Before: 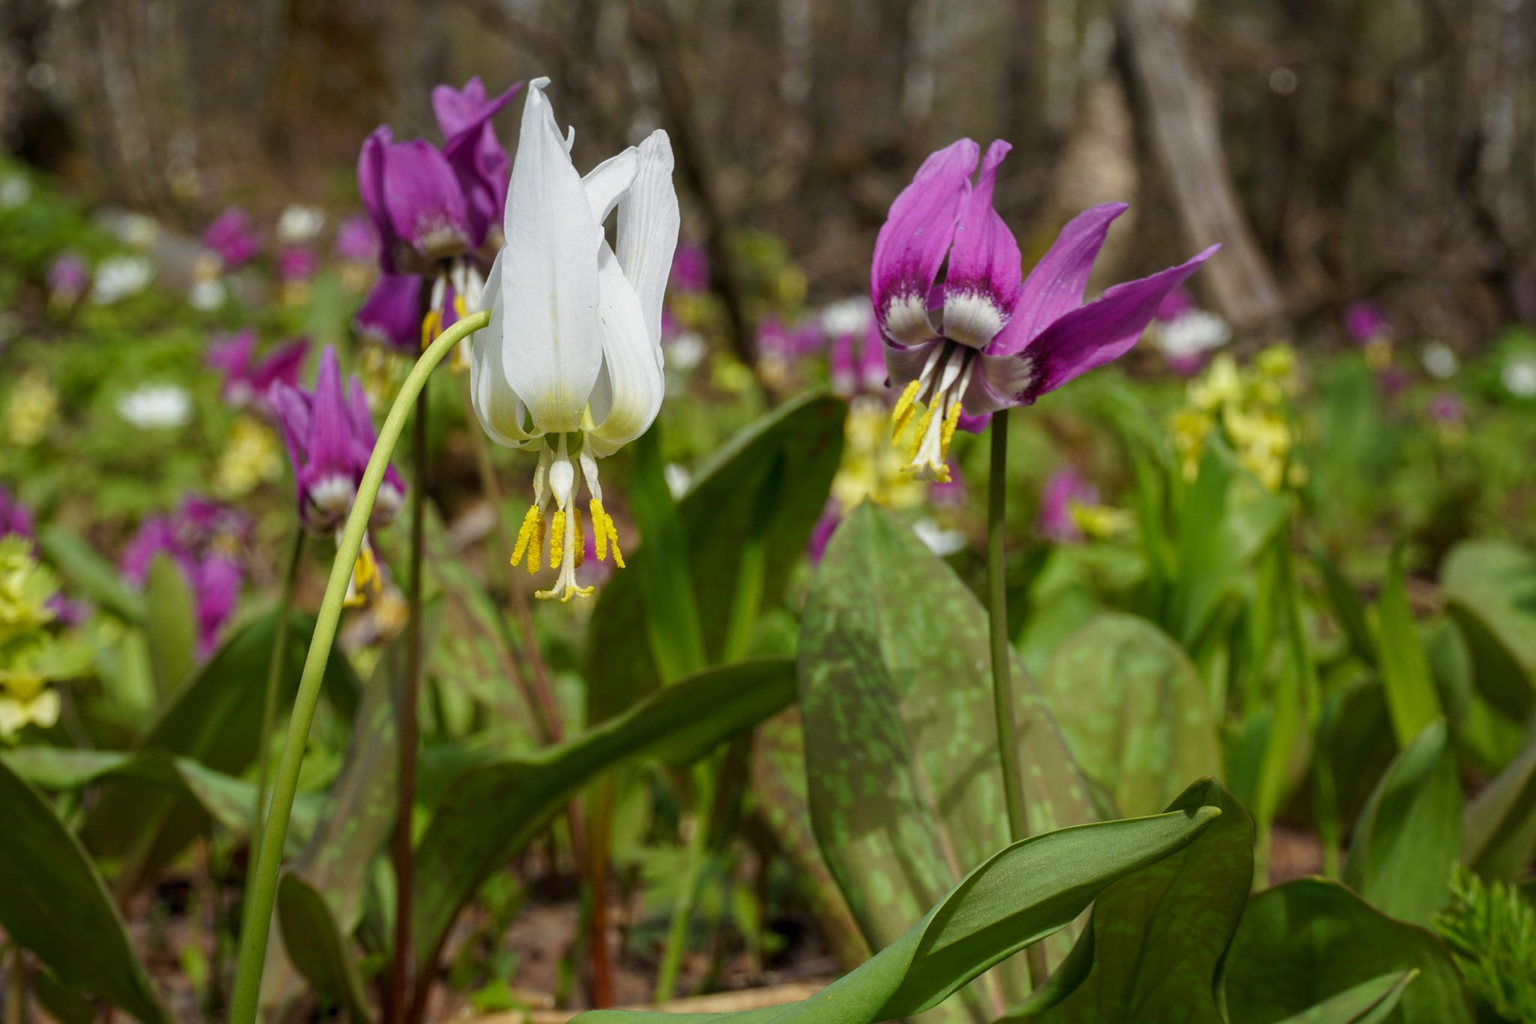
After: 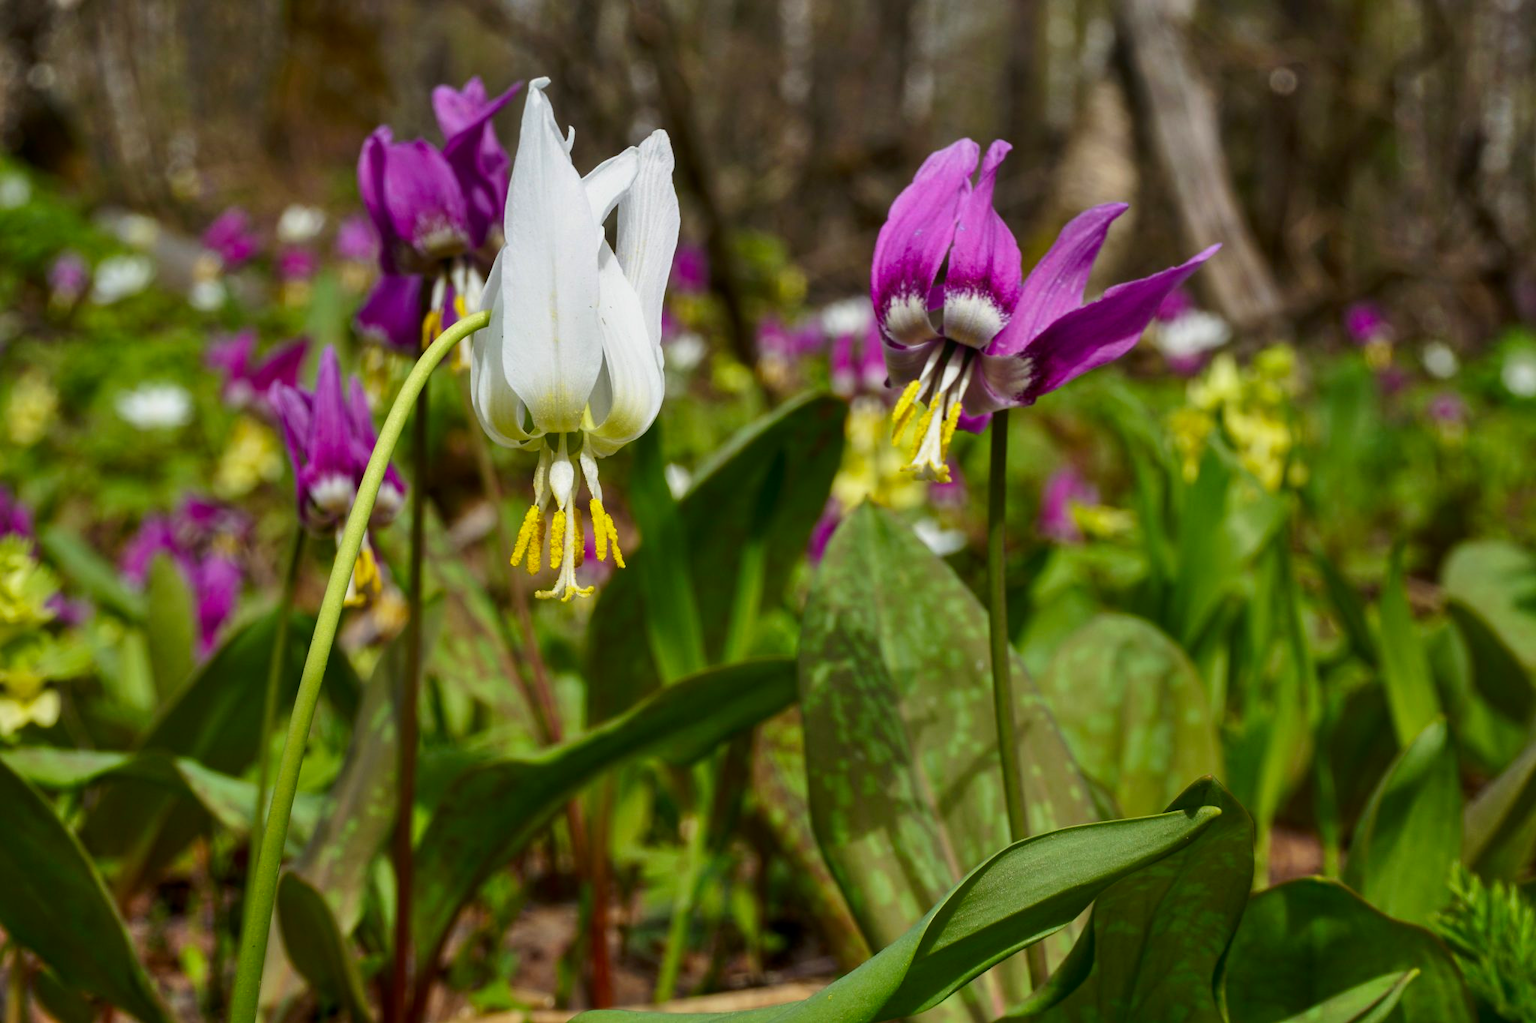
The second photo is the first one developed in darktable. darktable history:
contrast brightness saturation: contrast 0.13, brightness -0.05, saturation 0.16
shadows and highlights: low approximation 0.01, soften with gaussian
tone equalizer: -8 EV 0.06 EV, smoothing diameter 25%, edges refinement/feathering 10, preserve details guided filter
